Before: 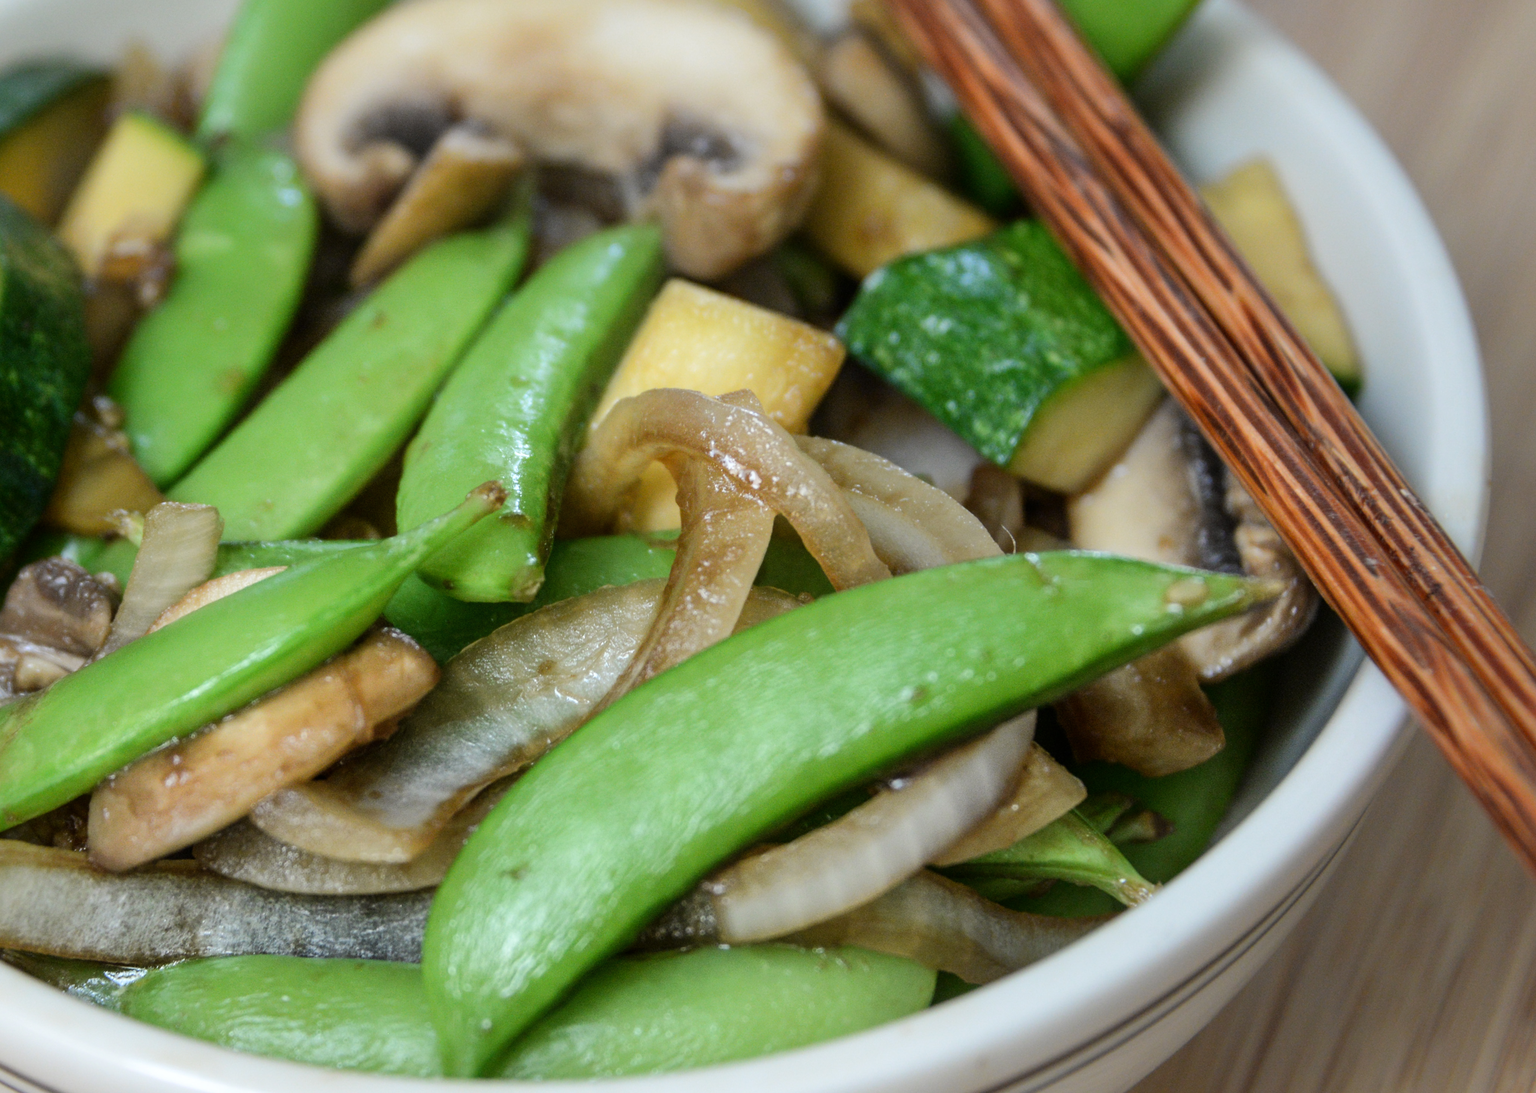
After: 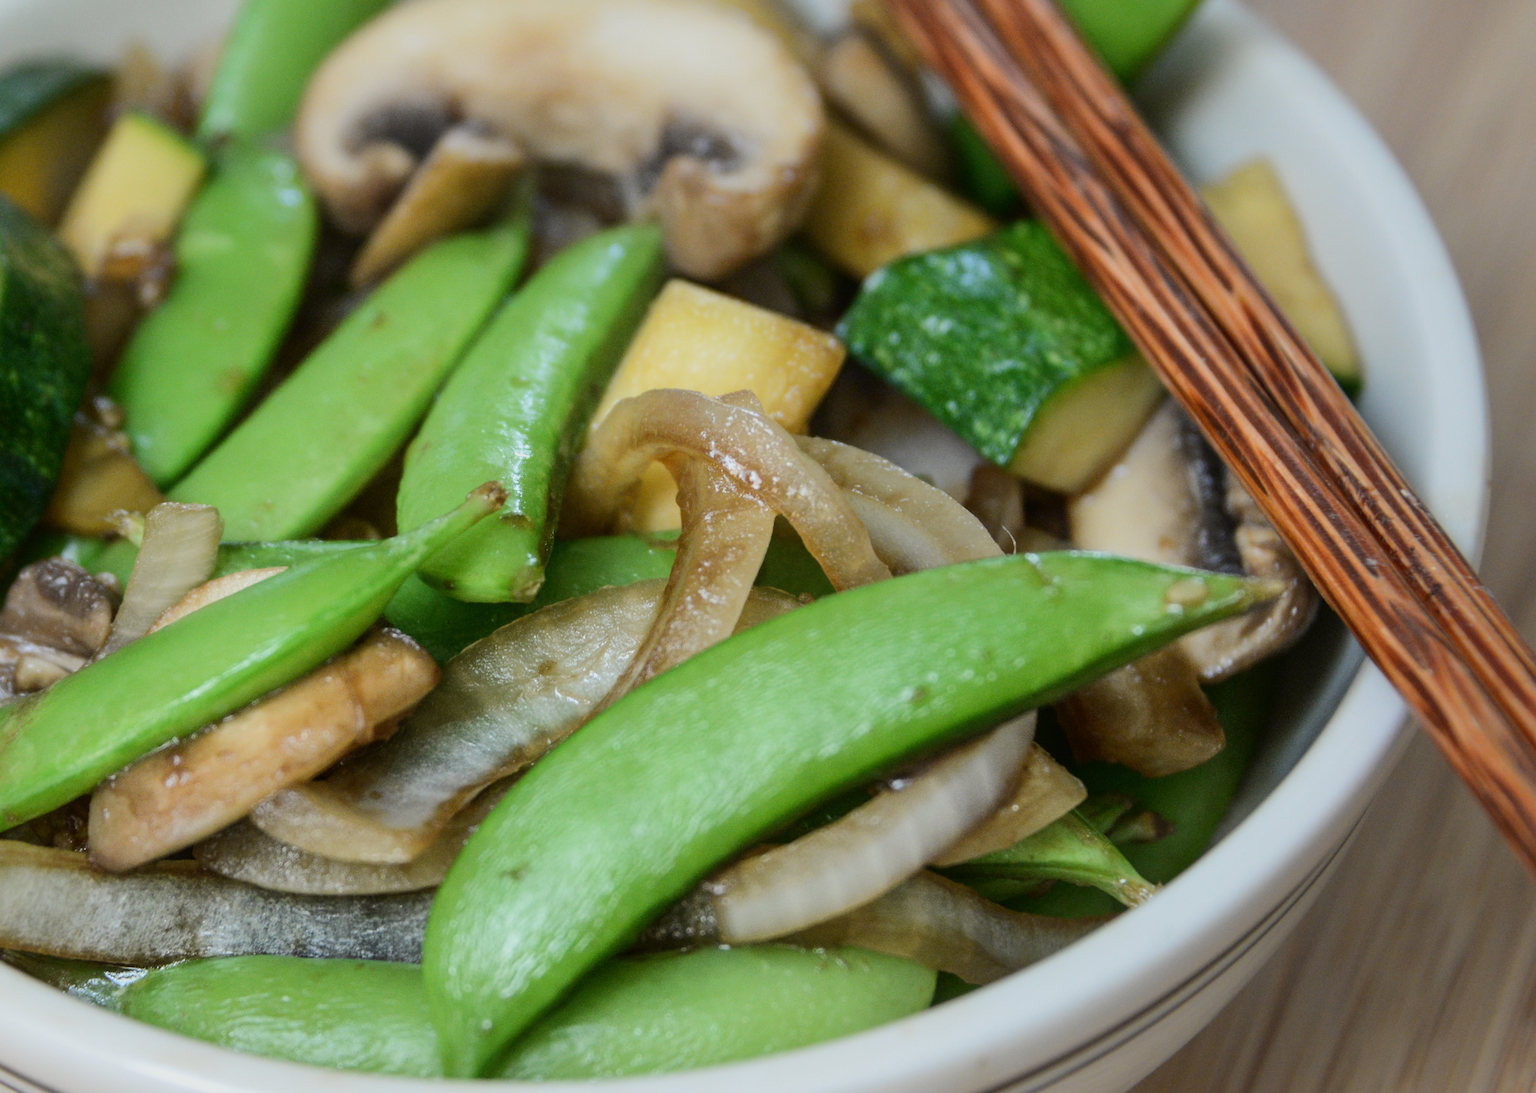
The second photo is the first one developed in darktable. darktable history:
tone curve: curves: ch0 [(0, 0.014) (0.036, 0.047) (0.15, 0.156) (0.27, 0.258) (0.511, 0.506) (0.761, 0.741) (1, 0.919)]; ch1 [(0, 0) (0.179, 0.173) (0.322, 0.32) (0.429, 0.431) (0.502, 0.5) (0.519, 0.522) (0.562, 0.575) (0.631, 0.65) (0.72, 0.692) (1, 1)]; ch2 [(0, 0) (0.29, 0.295) (0.404, 0.436) (0.497, 0.498) (0.533, 0.556) (0.599, 0.607) (0.696, 0.707) (1, 1)], color space Lab, linked channels, preserve colors none
